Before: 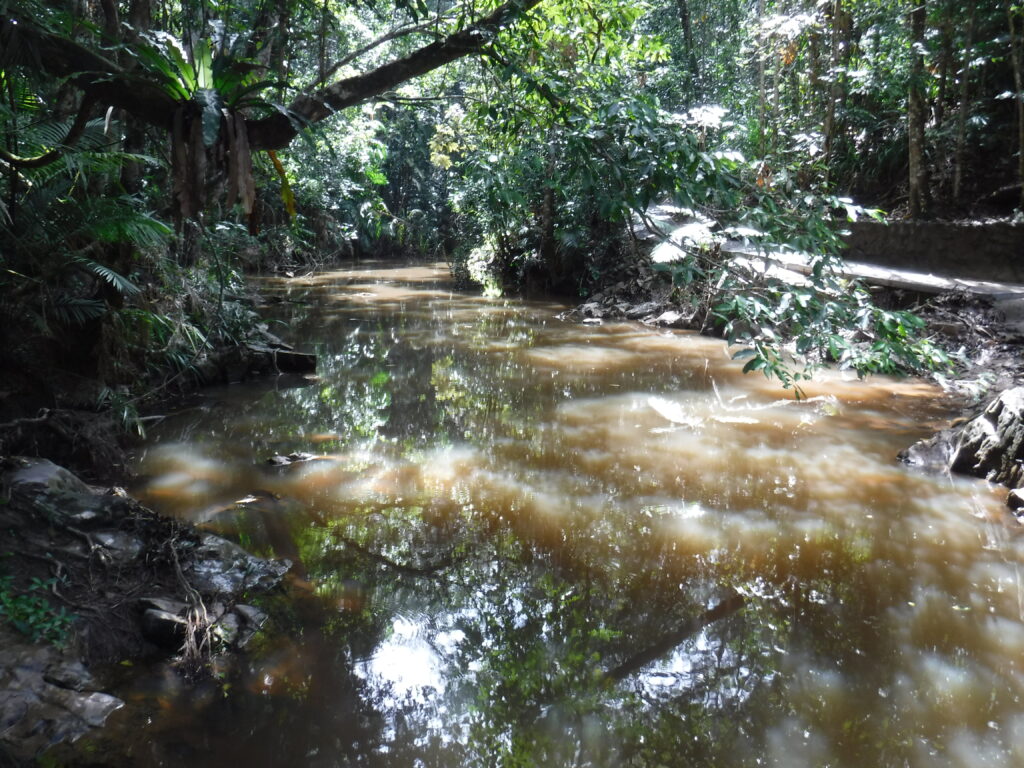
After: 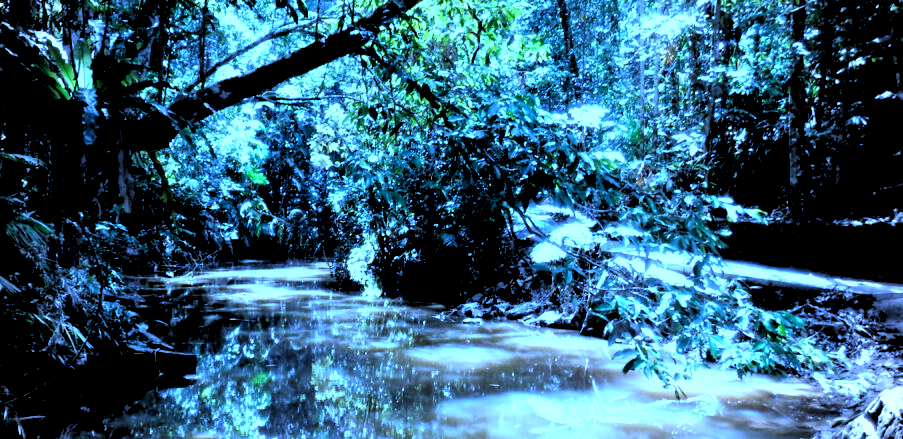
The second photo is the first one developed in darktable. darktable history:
white balance: red 0.766, blue 1.537
color calibration: illuminant F (fluorescent), F source F9 (Cool White Deluxe 4150 K) – high CRI, x 0.374, y 0.373, temperature 4158.34 K
crop and rotate: left 11.812%, bottom 42.776%
rgb levels: levels [[0.029, 0.461, 0.922], [0, 0.5, 1], [0, 0.5, 1]]
contrast brightness saturation: contrast 0.04, saturation 0.07
vignetting: fall-off radius 60.92%
tone equalizer: -8 EV -0.75 EV, -7 EV -0.7 EV, -6 EV -0.6 EV, -5 EV -0.4 EV, -3 EV 0.4 EV, -2 EV 0.6 EV, -1 EV 0.7 EV, +0 EV 0.75 EV, edges refinement/feathering 500, mask exposure compensation -1.57 EV, preserve details no
